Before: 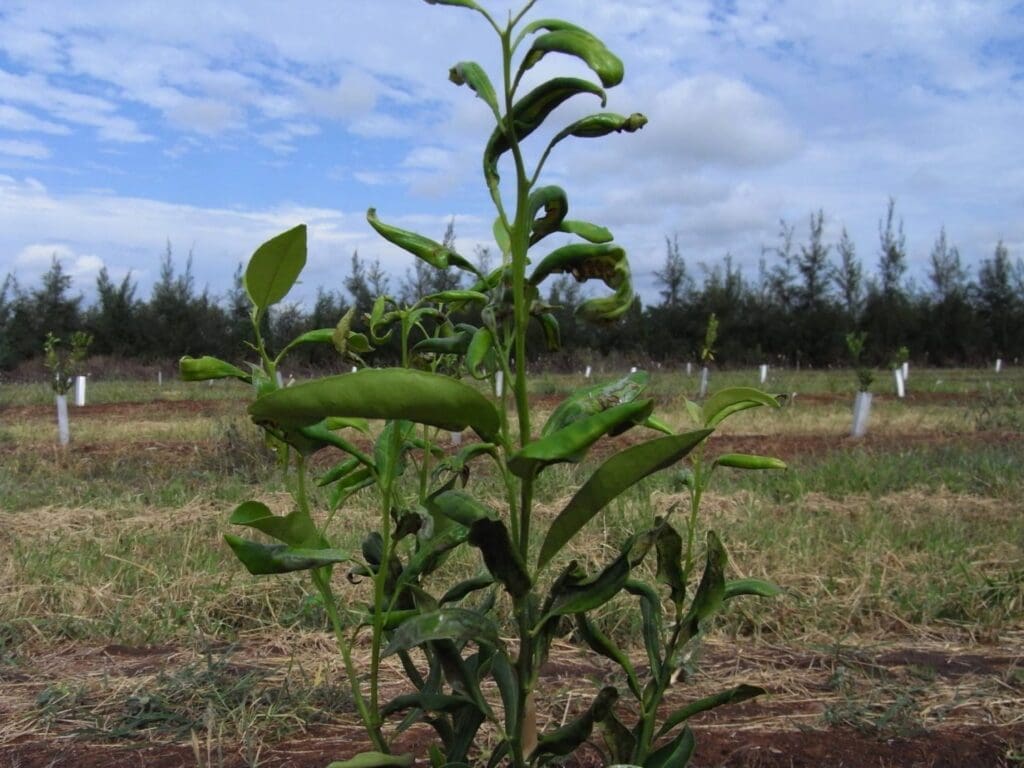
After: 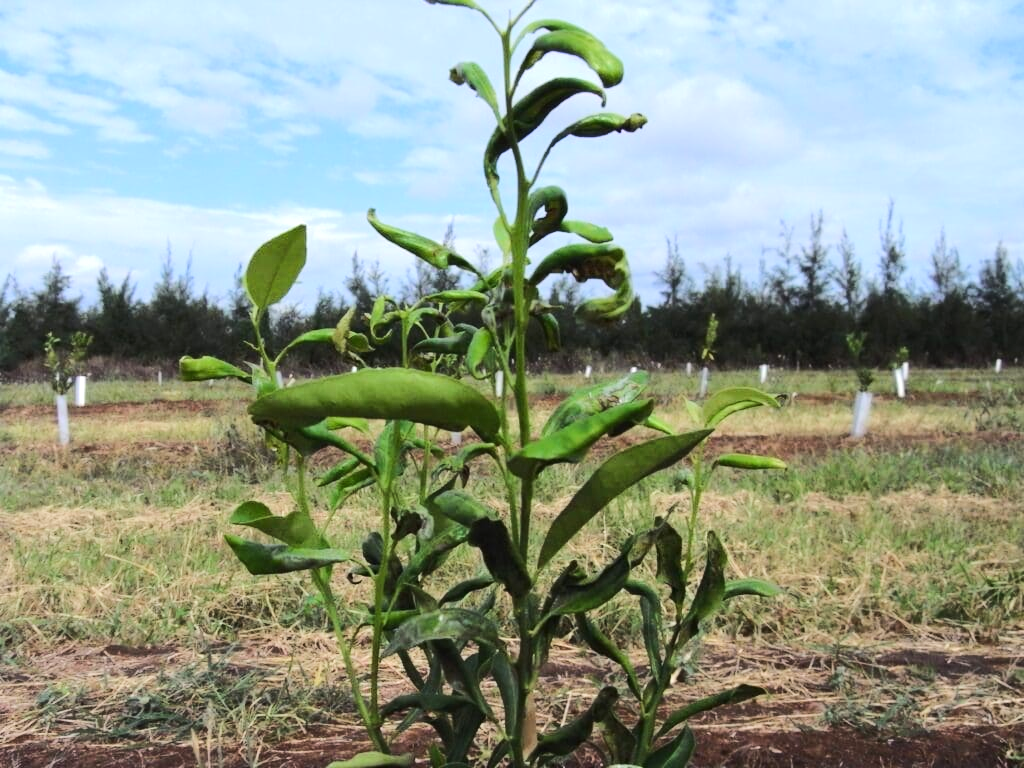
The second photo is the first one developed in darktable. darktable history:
exposure: black level correction 0, exposure 0.5 EV, compensate exposure bias true, compensate highlight preservation false
rgb curve: curves: ch0 [(0, 0) (0.284, 0.292) (0.505, 0.644) (1, 1)]; ch1 [(0, 0) (0.284, 0.292) (0.505, 0.644) (1, 1)]; ch2 [(0, 0) (0.284, 0.292) (0.505, 0.644) (1, 1)], compensate middle gray true
